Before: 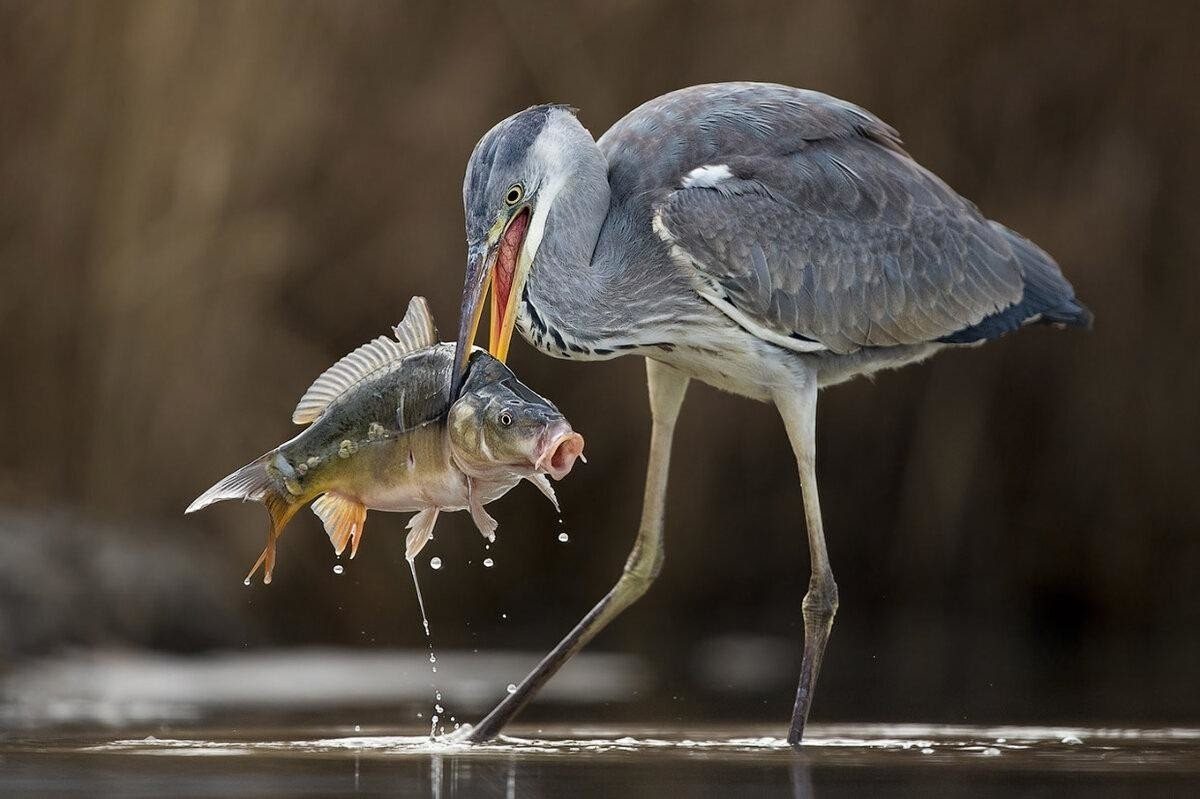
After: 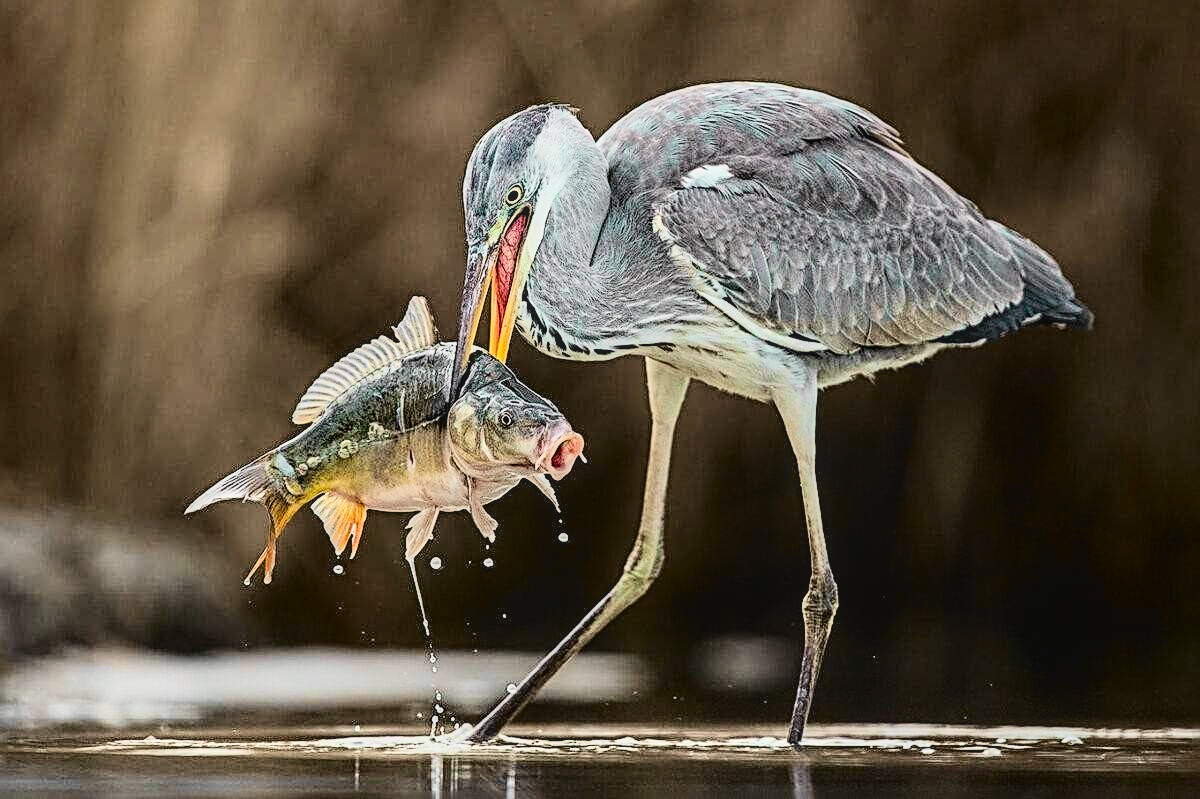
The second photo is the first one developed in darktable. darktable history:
sharpen: radius 3.025, amount 0.757
tone equalizer: -8 EV -1.84 EV, -7 EV -1.16 EV, -6 EV -1.62 EV, smoothing diameter 25%, edges refinement/feathering 10, preserve details guided filter
exposure: black level correction 0, exposure 0.5 EV, compensate exposure bias true, compensate highlight preservation false
white balance: emerald 1
tone curve: curves: ch0 [(0, 0.036) (0.037, 0.042) (0.167, 0.143) (0.433, 0.502) (0.531, 0.637) (0.696, 0.825) (0.856, 0.92) (1, 0.98)]; ch1 [(0, 0) (0.424, 0.383) (0.482, 0.459) (0.501, 0.5) (0.522, 0.526) (0.559, 0.563) (0.604, 0.646) (0.715, 0.729) (1, 1)]; ch2 [(0, 0) (0.369, 0.388) (0.45, 0.48) (0.499, 0.502) (0.504, 0.504) (0.512, 0.526) (0.581, 0.595) (0.708, 0.786) (1, 1)], color space Lab, independent channels, preserve colors none
local contrast: on, module defaults
filmic rgb: black relative exposure -7.65 EV, white relative exposure 4.56 EV, hardness 3.61, color science v6 (2022)
